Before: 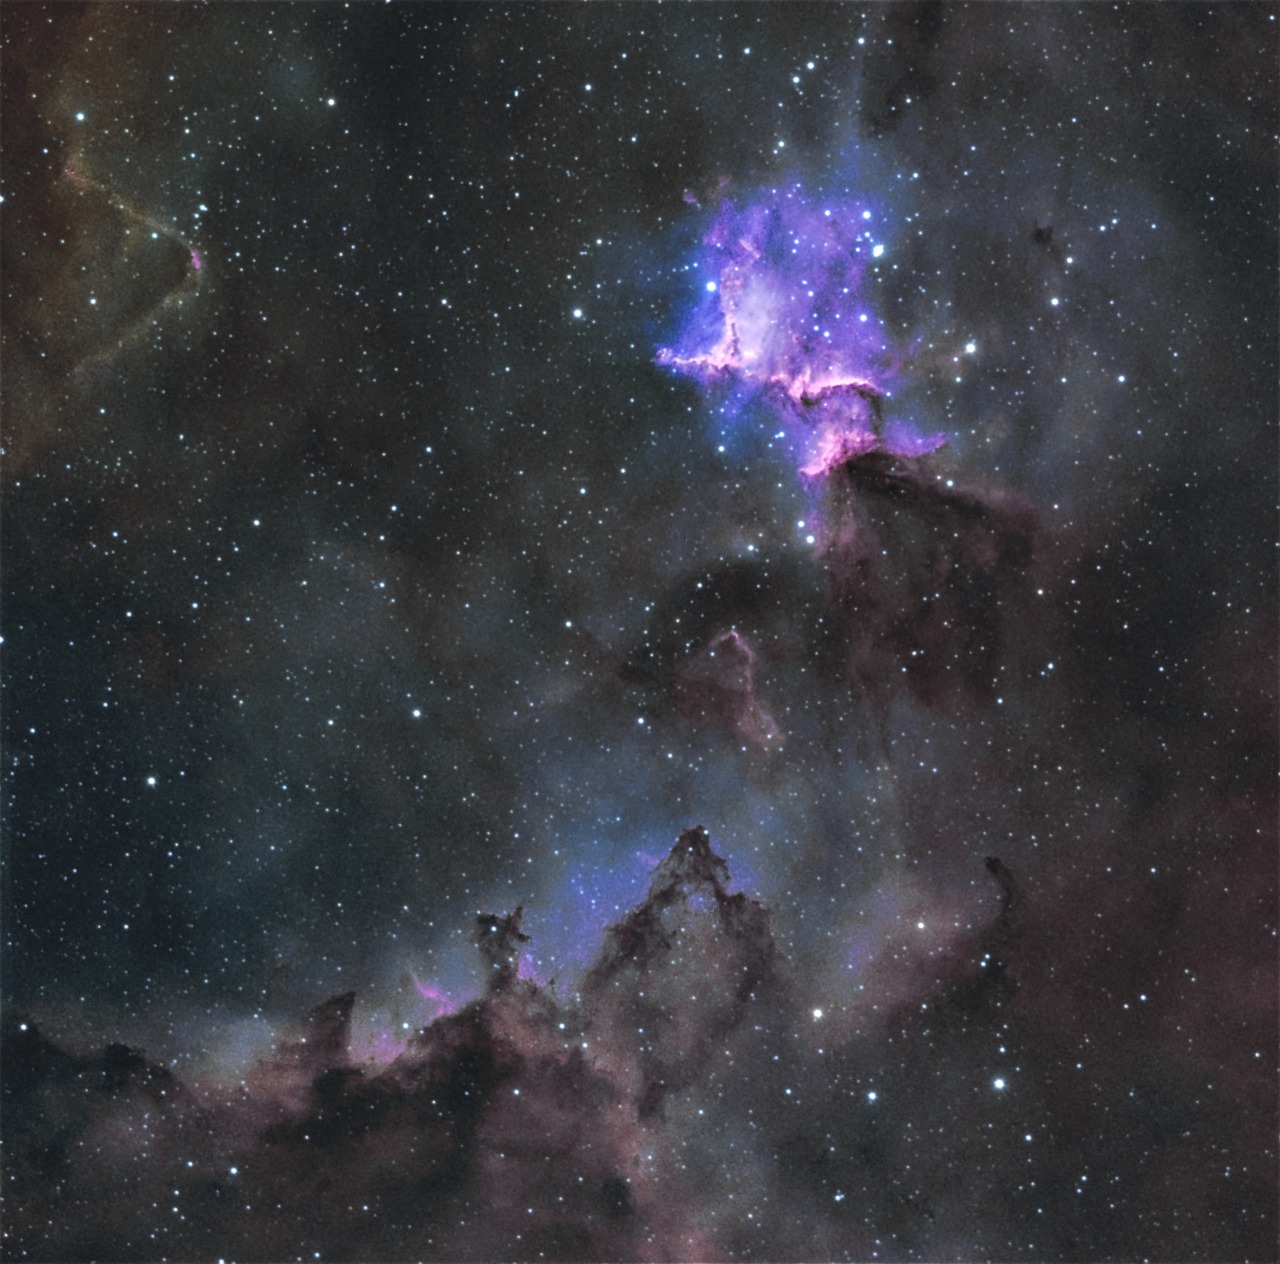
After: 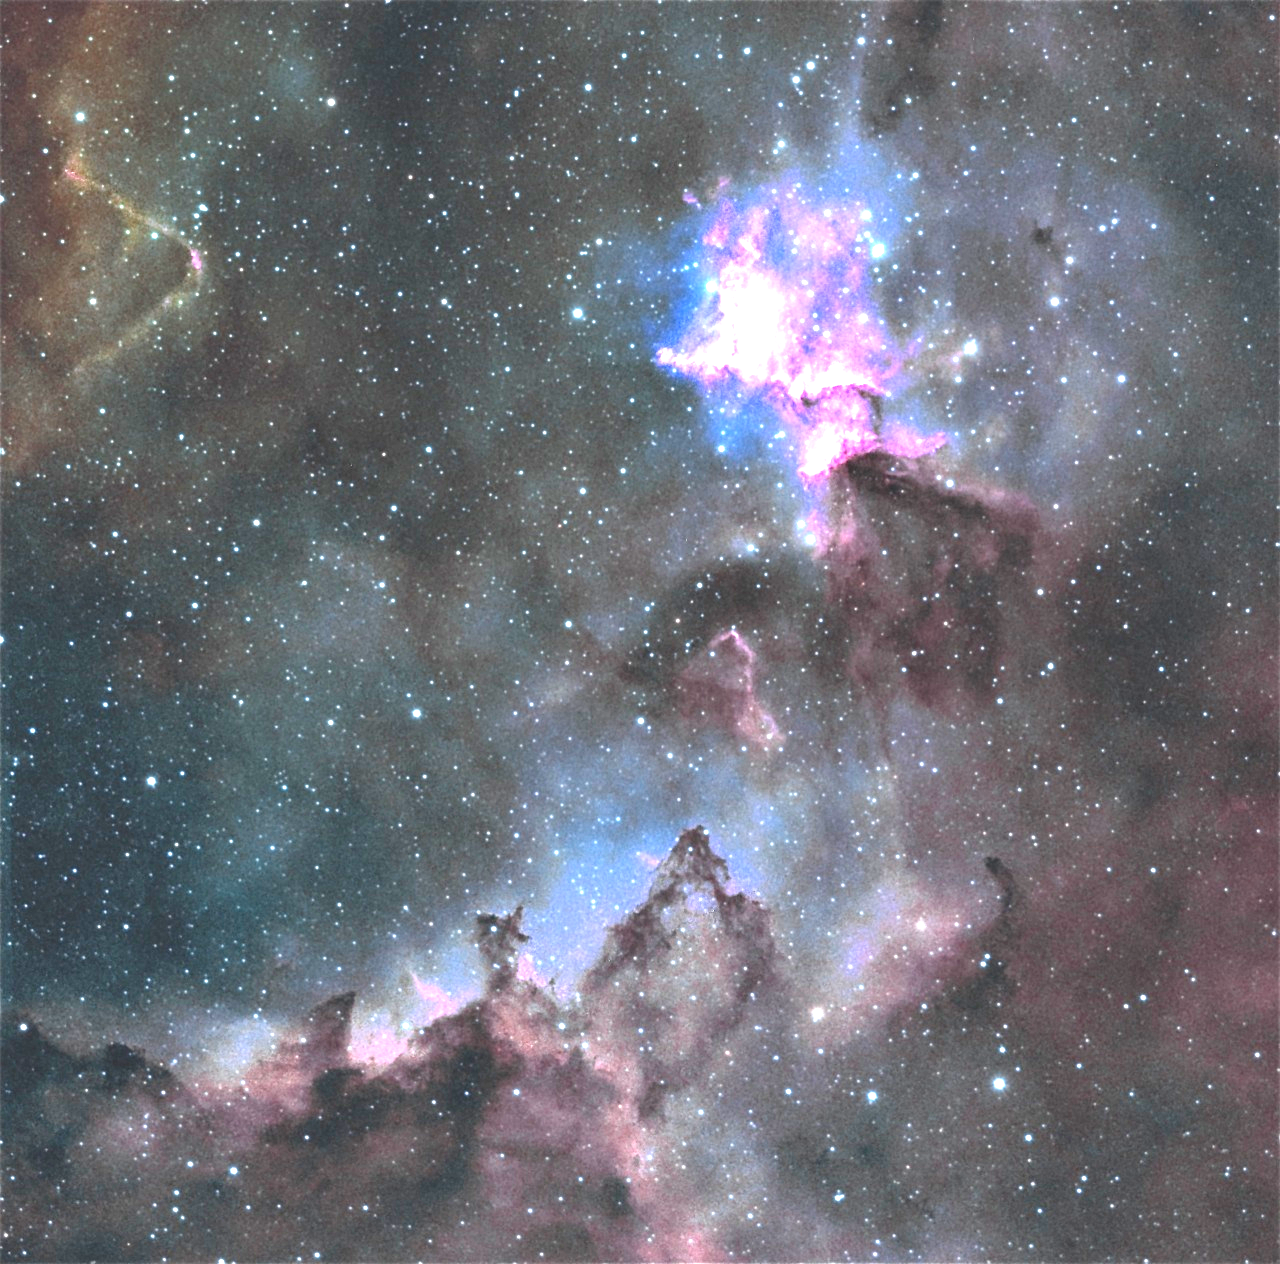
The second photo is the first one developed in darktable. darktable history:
exposure: black level correction 0, exposure 1.995 EV, compensate highlight preservation false
